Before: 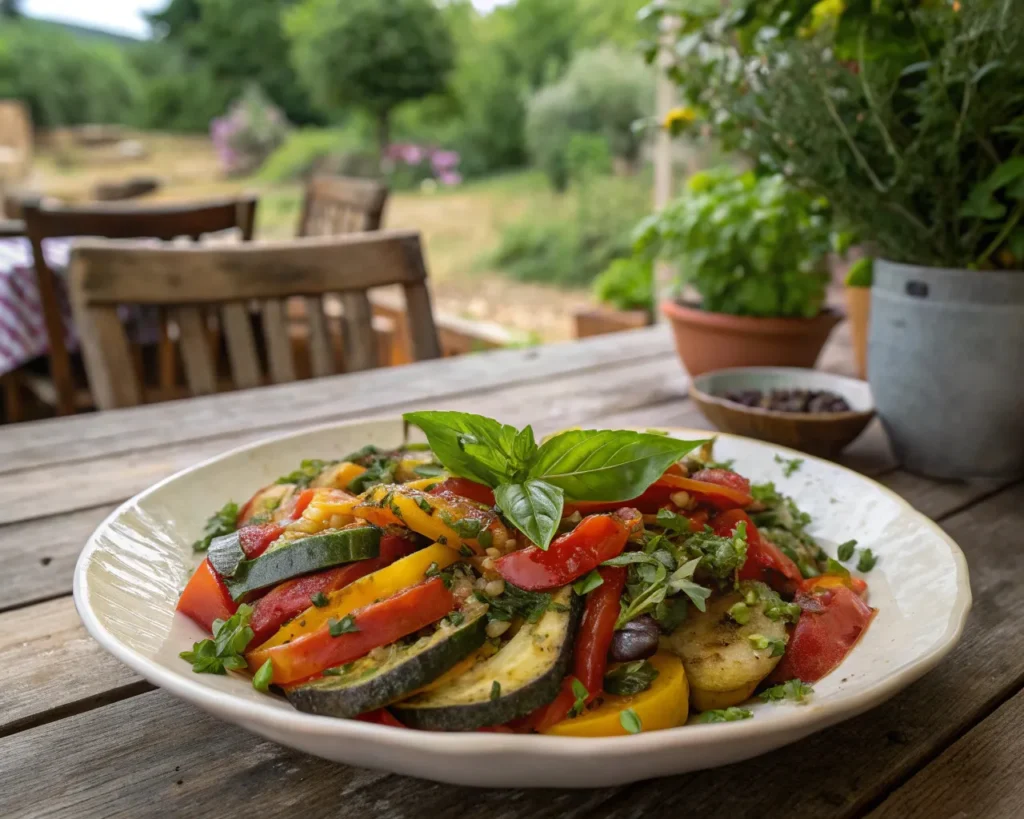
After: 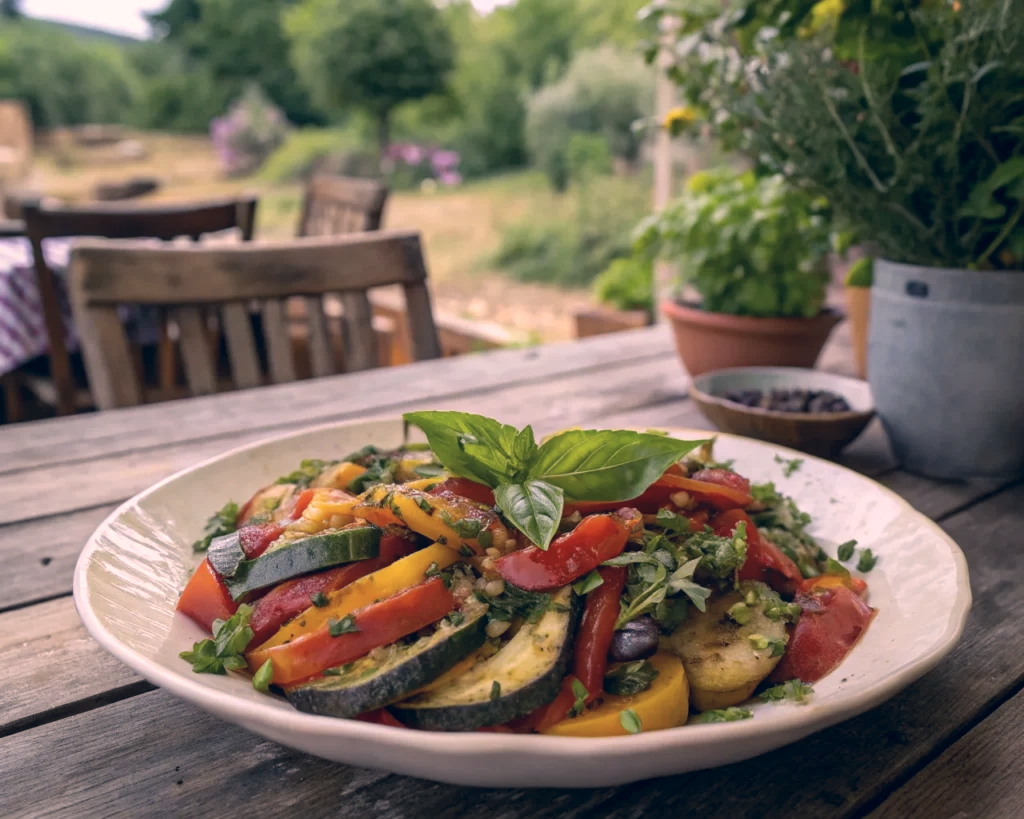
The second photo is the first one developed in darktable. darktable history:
color correction: highlights a* 14.34, highlights b* 5.84, shadows a* -5.45, shadows b* -15.28, saturation 0.86
